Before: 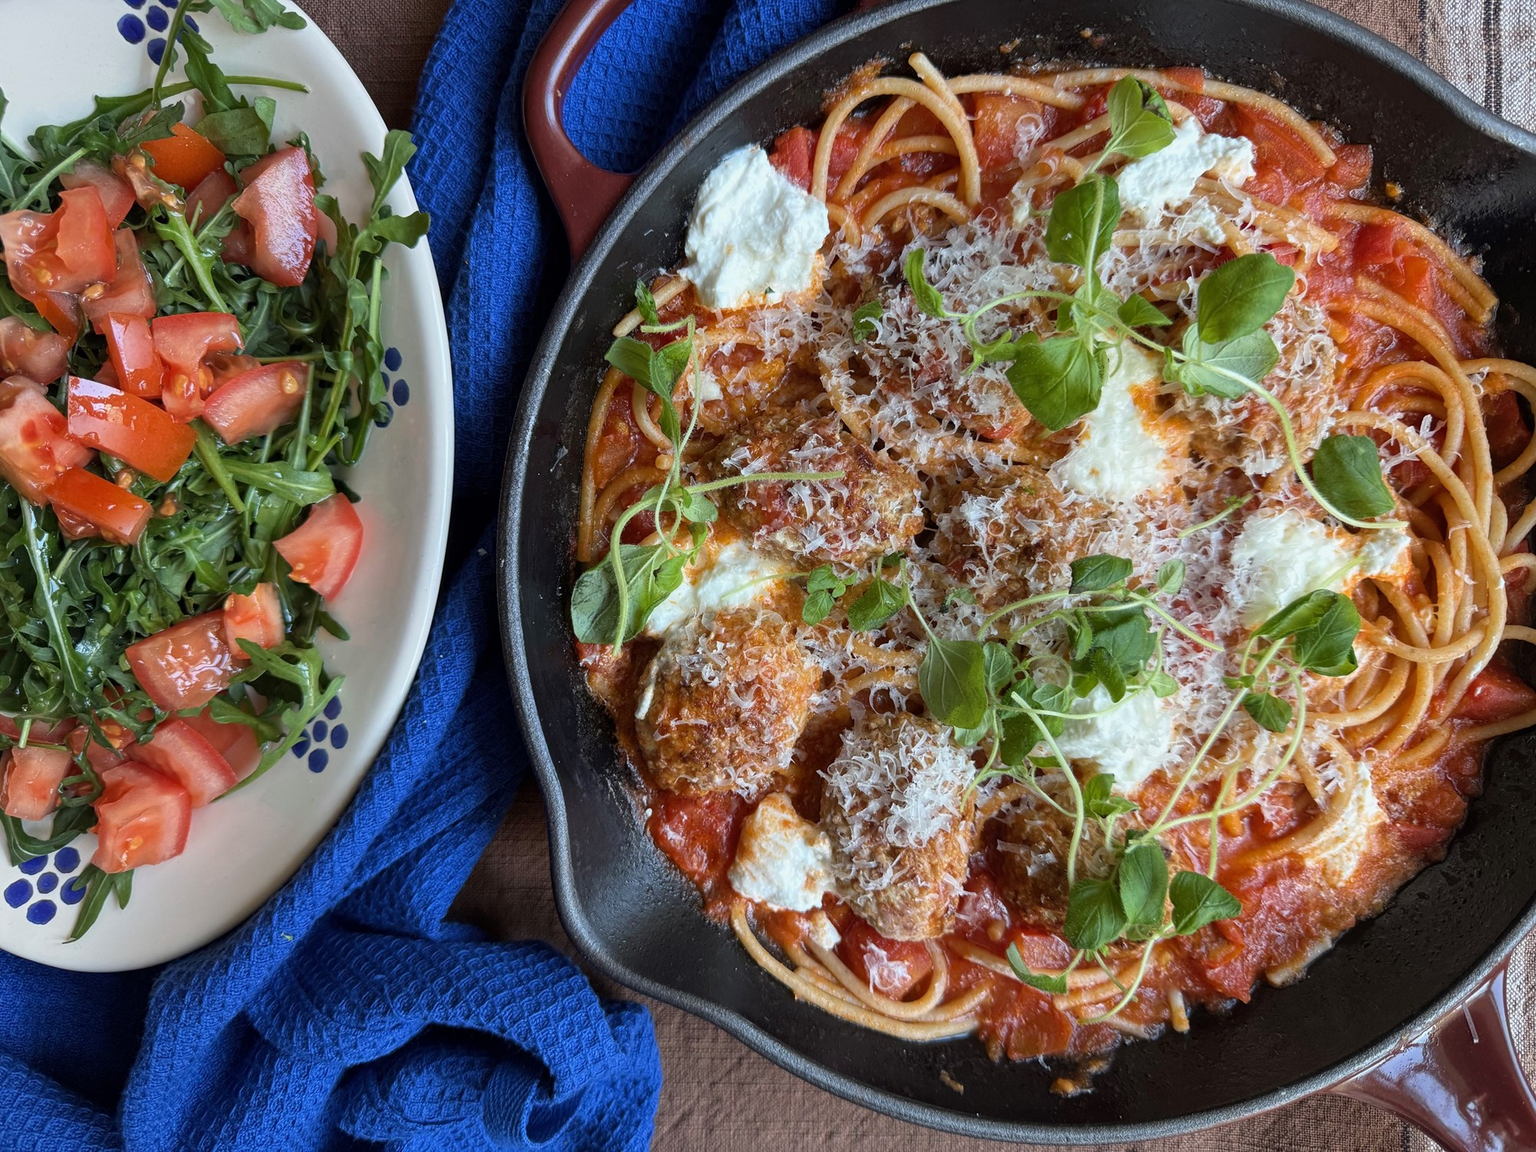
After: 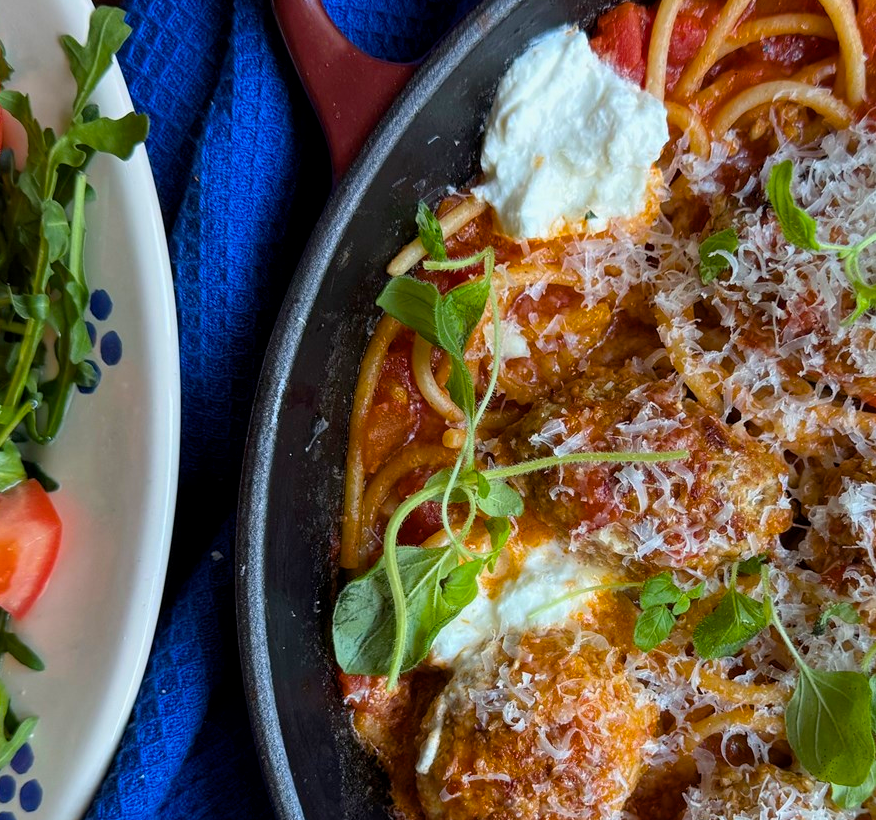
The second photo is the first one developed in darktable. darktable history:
crop: left 20.554%, top 10.87%, right 35.603%, bottom 34.435%
color balance rgb: power › hue 311.04°, linear chroma grading › global chroma 1.401%, linear chroma grading › mid-tones -1.094%, perceptual saturation grading › global saturation 25.229%, global vibrance 20%
exposure: black level correction 0.001, compensate highlight preservation false
